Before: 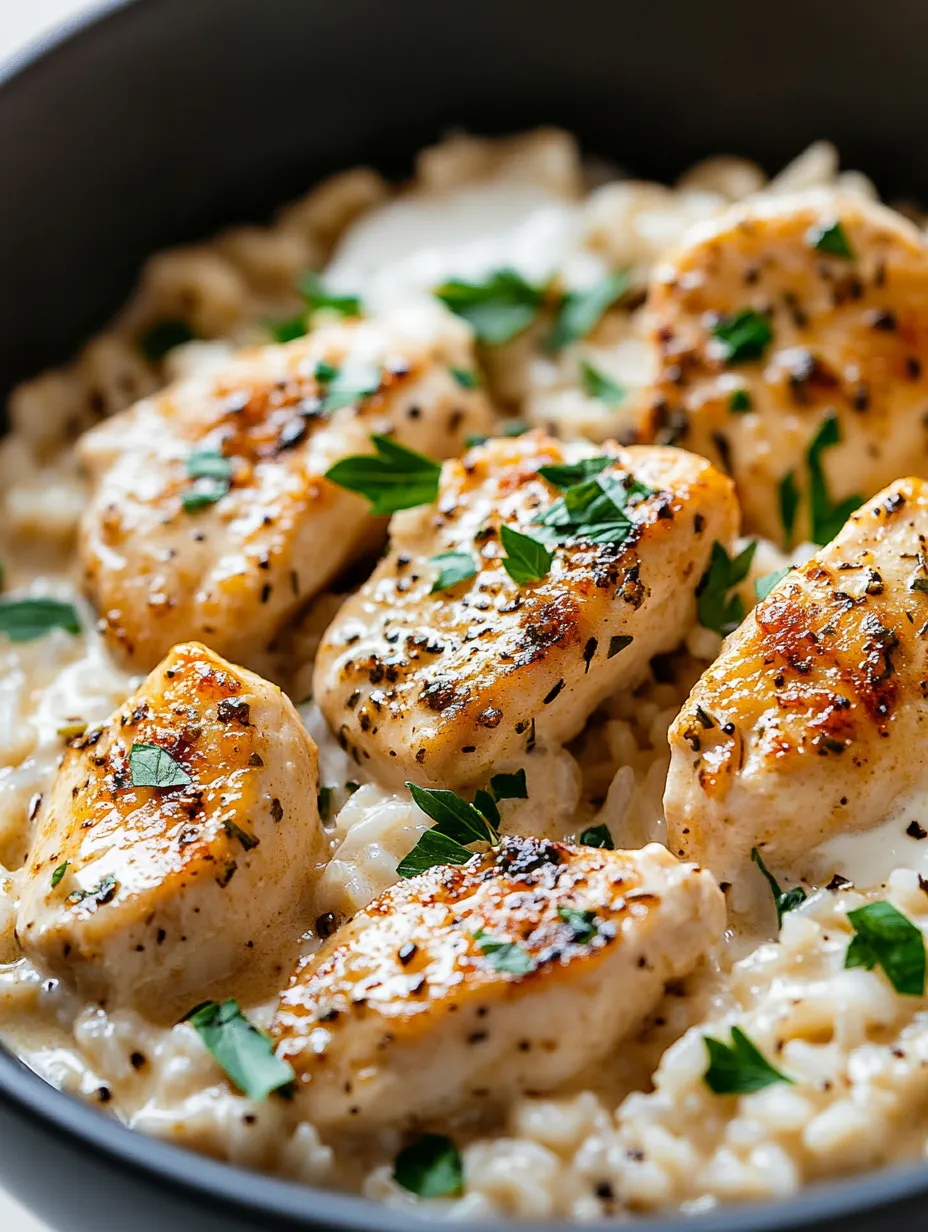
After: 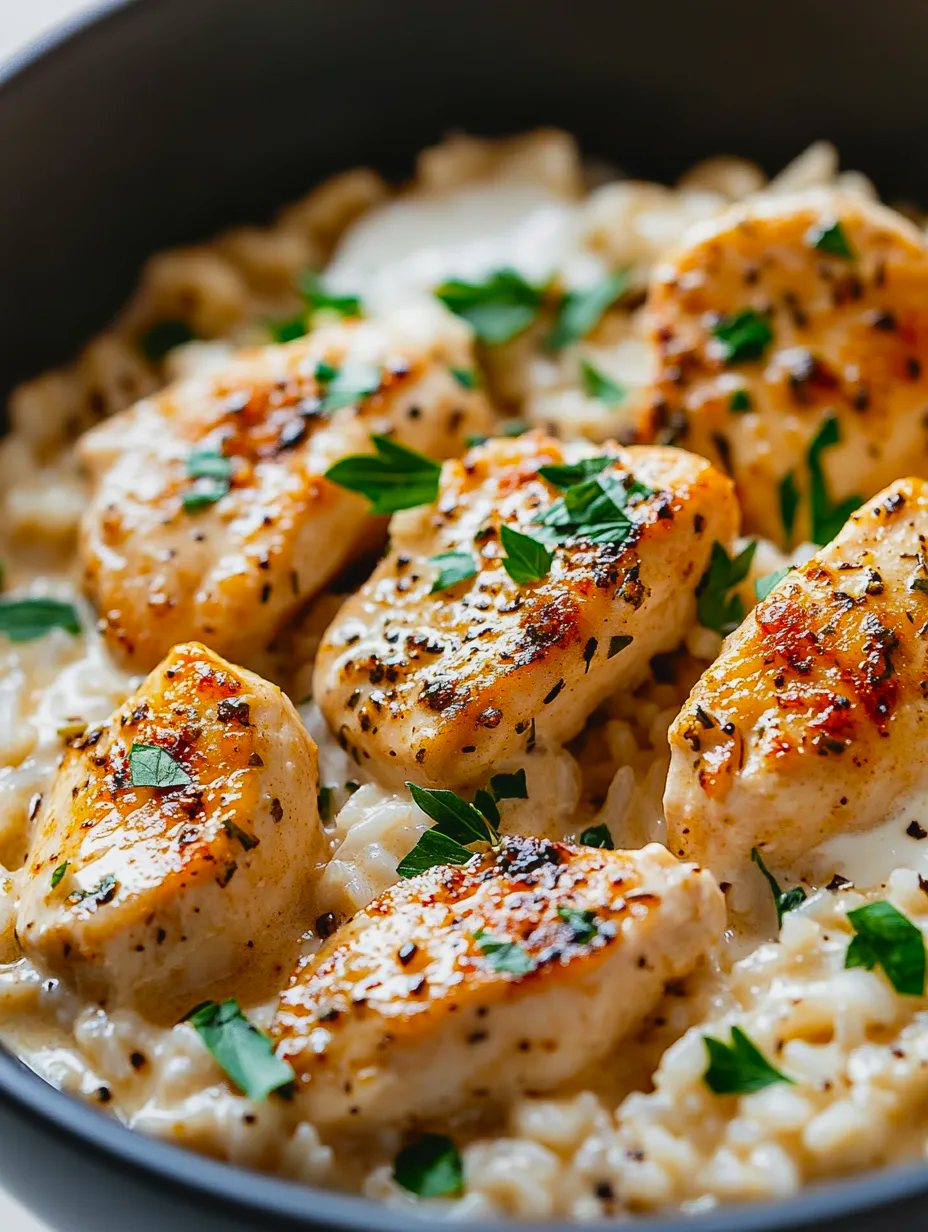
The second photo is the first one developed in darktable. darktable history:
color correction: saturation 1.34
contrast brightness saturation: contrast -0.08, brightness -0.04, saturation -0.11
